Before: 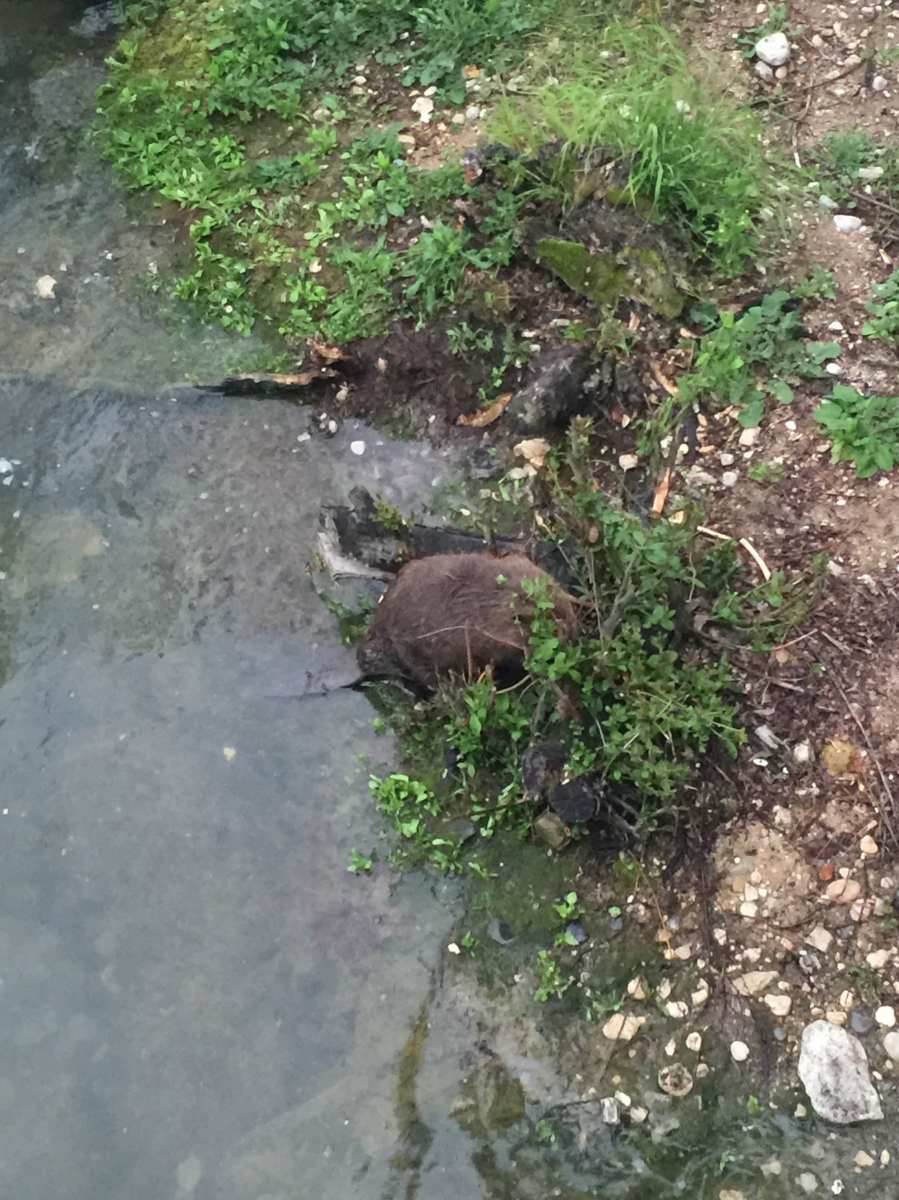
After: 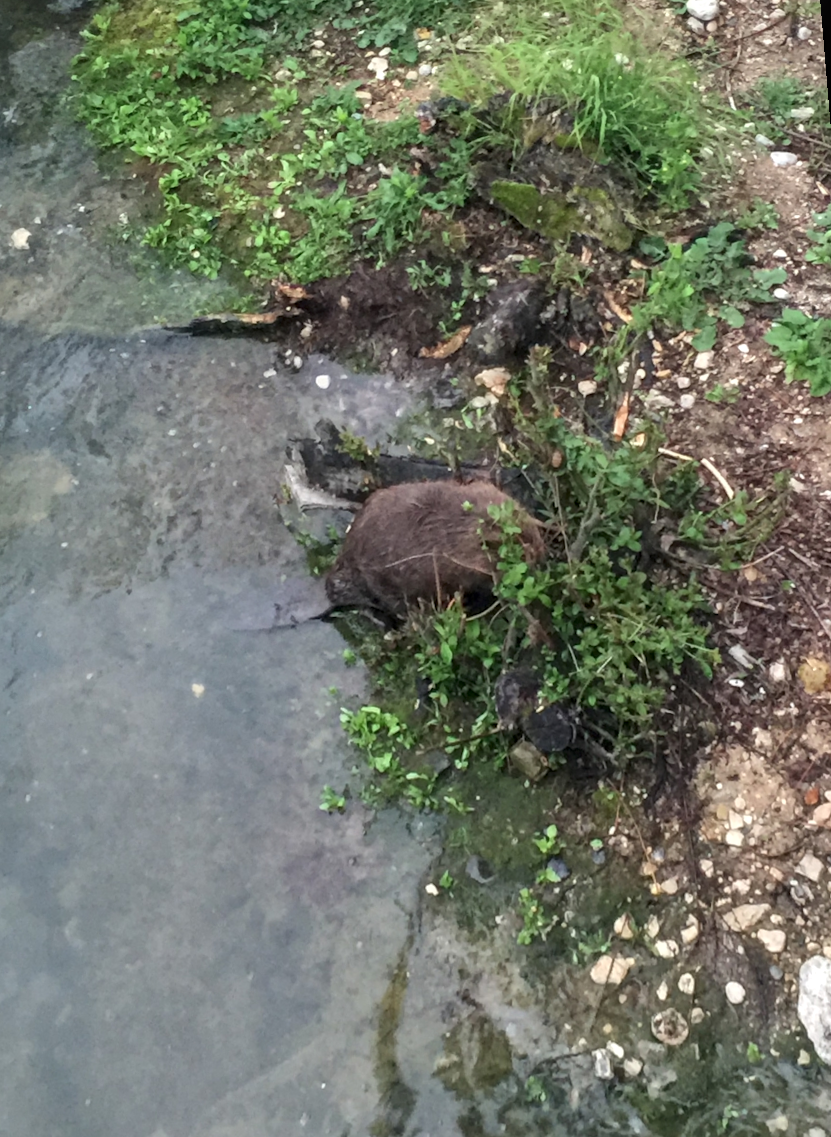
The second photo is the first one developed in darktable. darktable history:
rotate and perspective: rotation -1.68°, lens shift (vertical) -0.146, crop left 0.049, crop right 0.912, crop top 0.032, crop bottom 0.96
local contrast: on, module defaults
